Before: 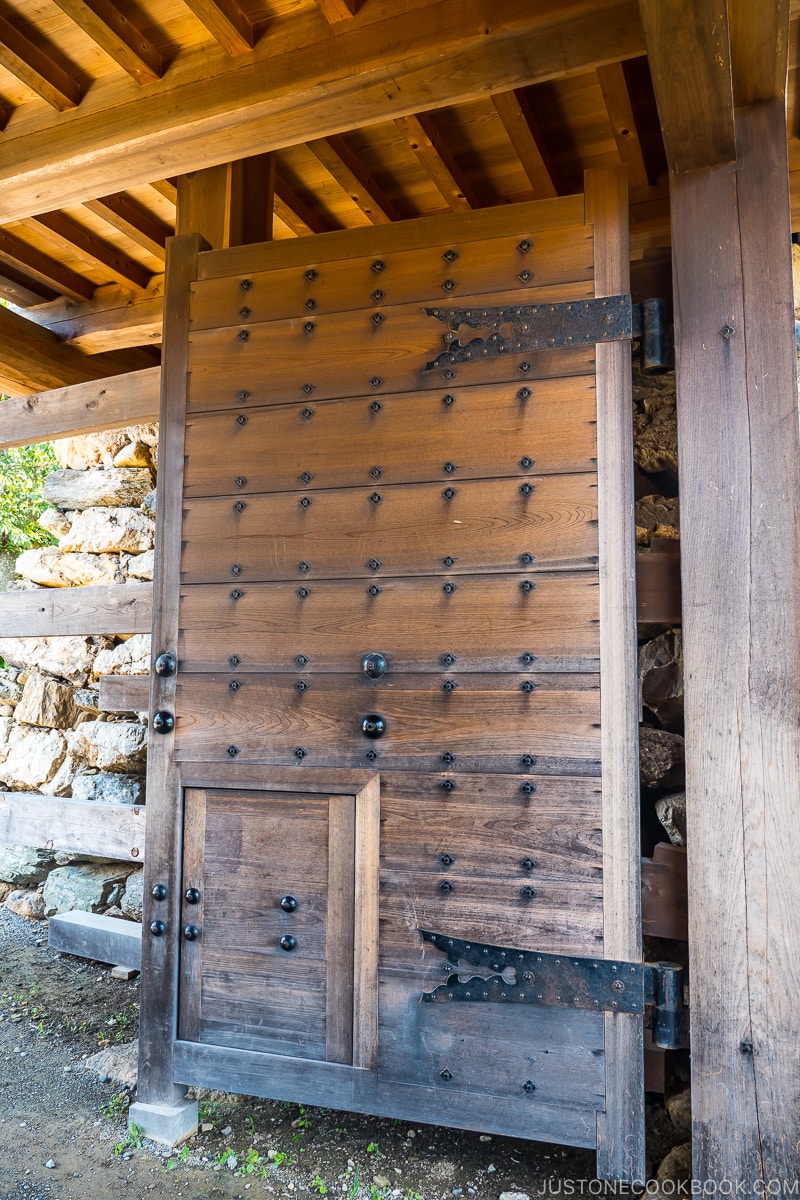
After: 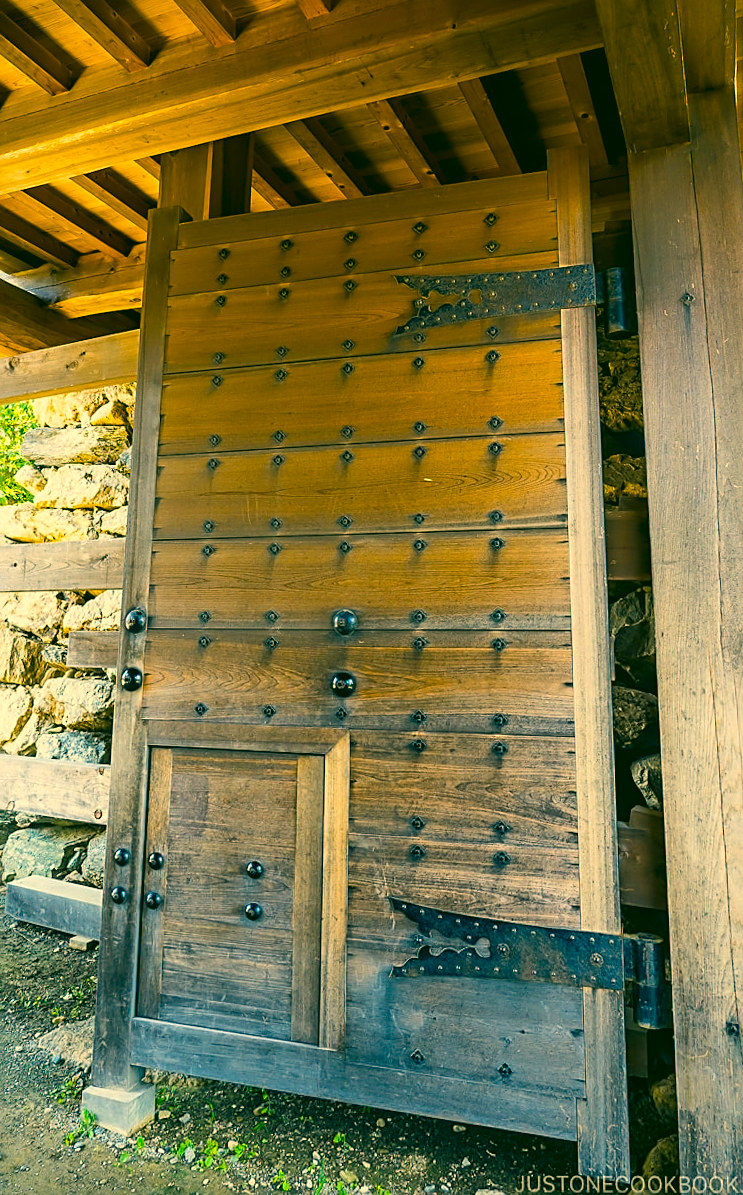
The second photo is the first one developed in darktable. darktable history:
color balance rgb: linear chroma grading › global chroma 15%, perceptual saturation grading › global saturation 30%
rotate and perspective: rotation 0.215°, lens shift (vertical) -0.139, crop left 0.069, crop right 0.939, crop top 0.002, crop bottom 0.996
color correction: highlights a* 5.62, highlights b* 33.57, shadows a* -25.86, shadows b* 4.02
sharpen: on, module defaults
